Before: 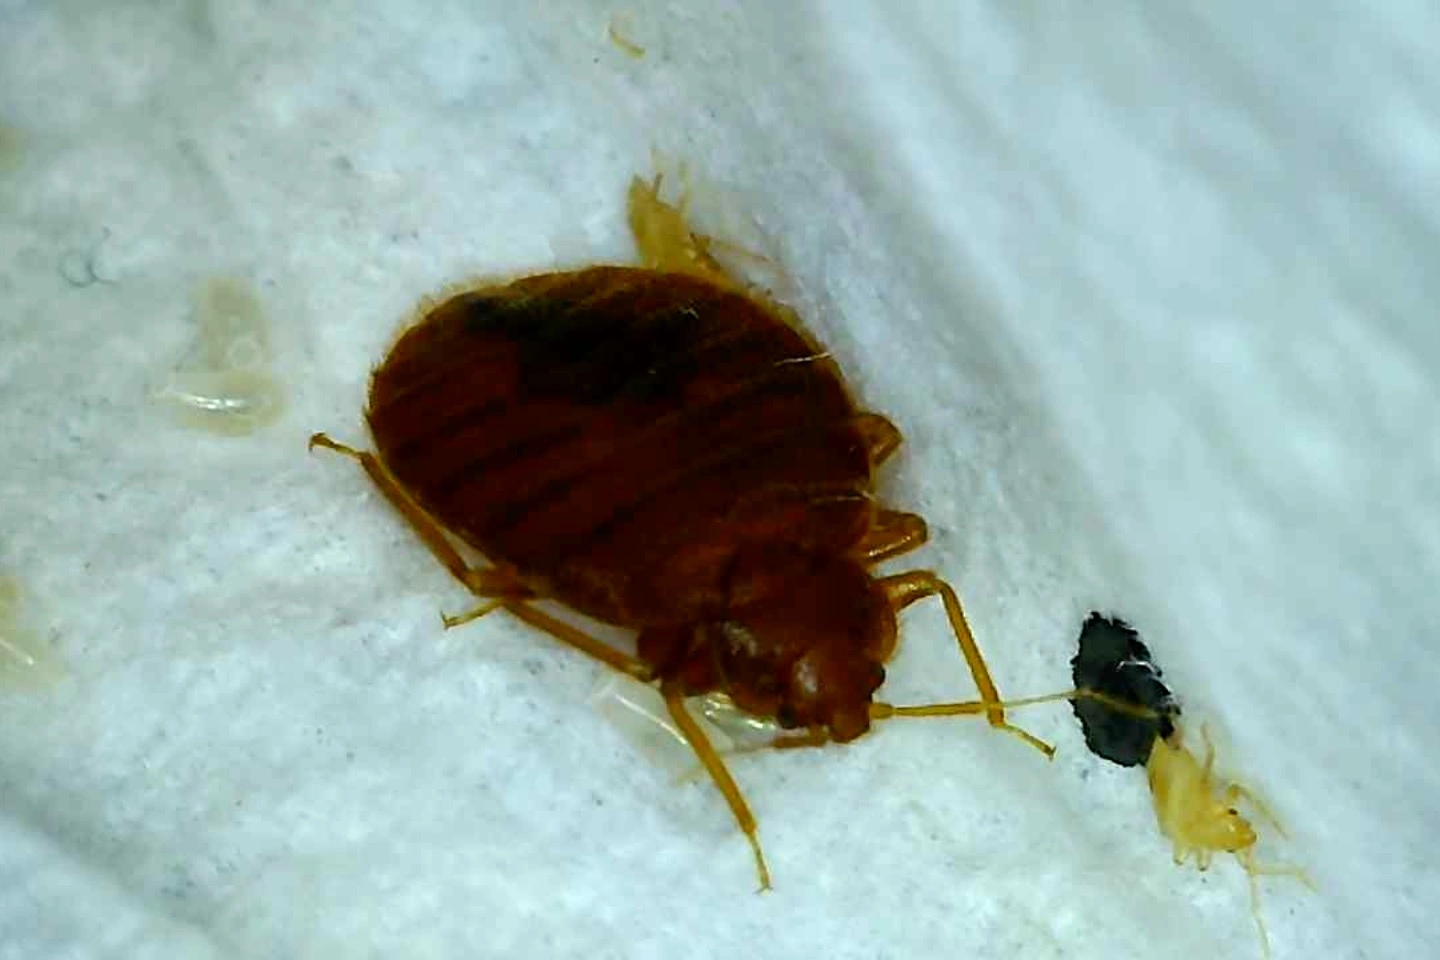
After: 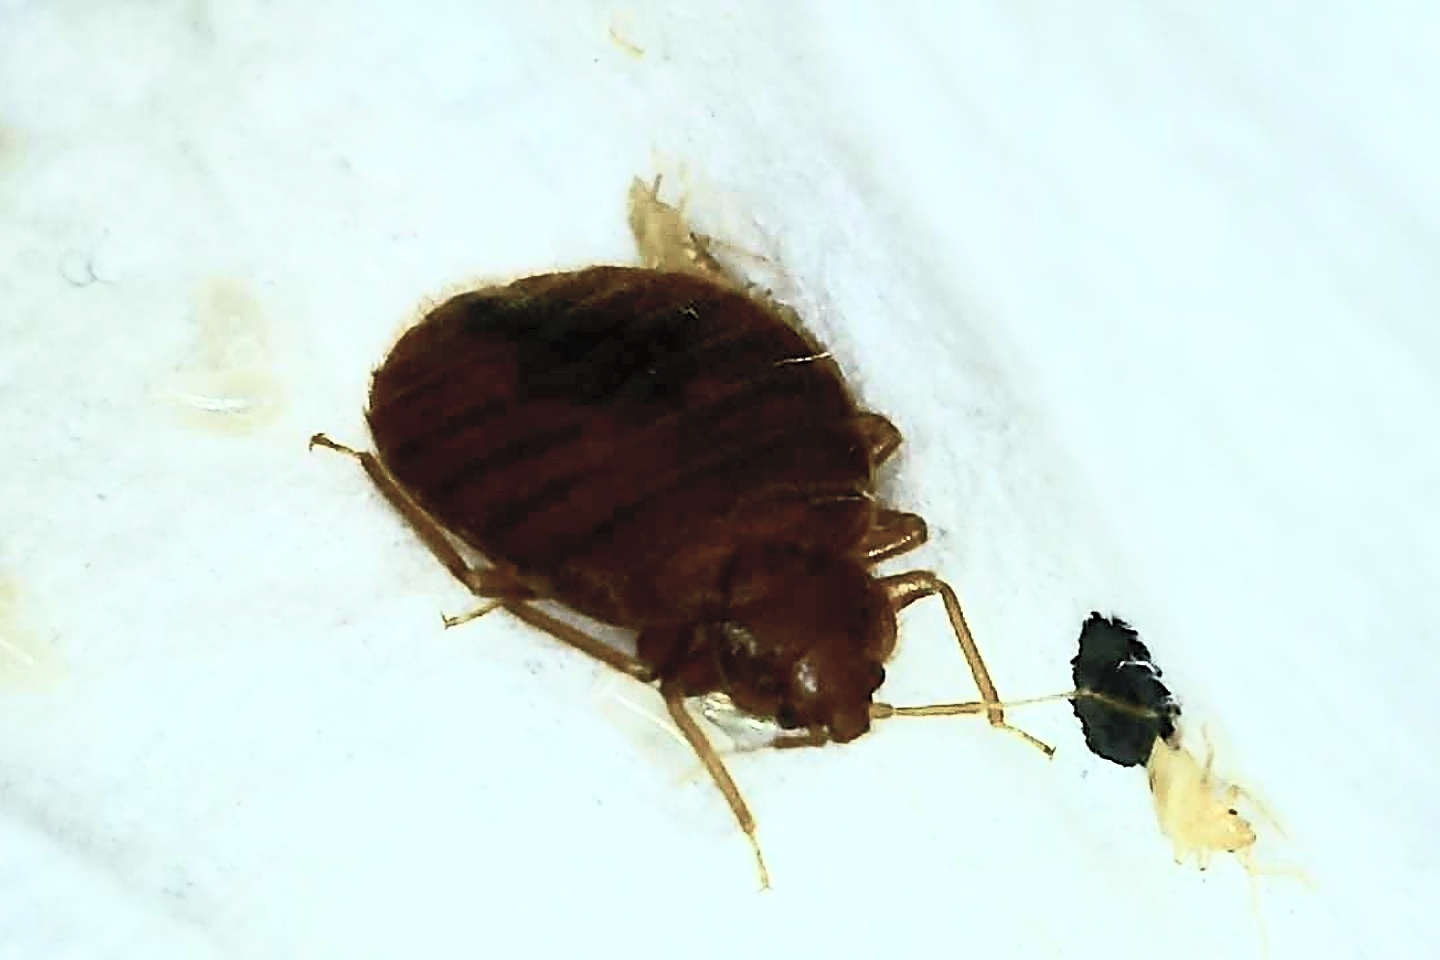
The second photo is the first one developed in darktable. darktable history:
sharpen: on, module defaults
contrast brightness saturation: contrast 0.582, brightness 0.578, saturation -0.34
